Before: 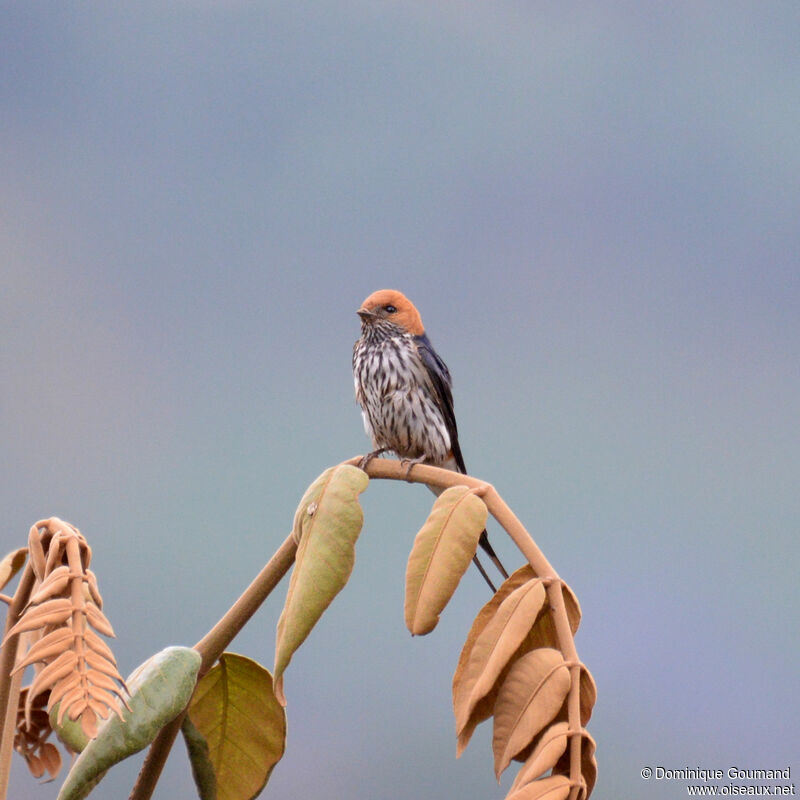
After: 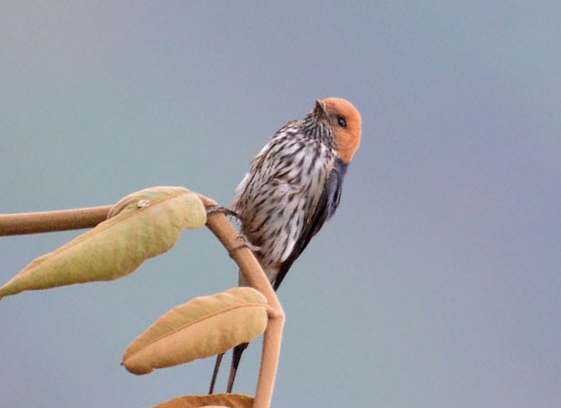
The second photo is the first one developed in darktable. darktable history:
crop and rotate: angle -46.23°, top 16.137%, right 0.831%, bottom 11.597%
